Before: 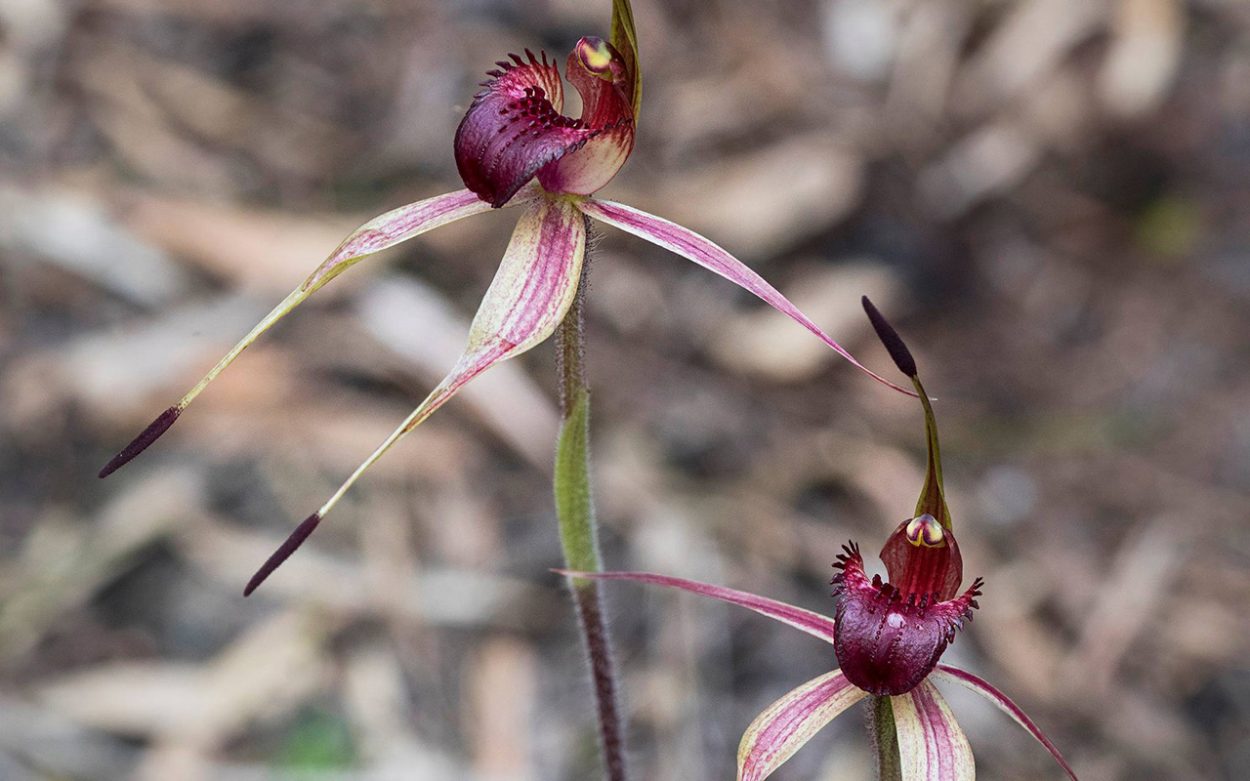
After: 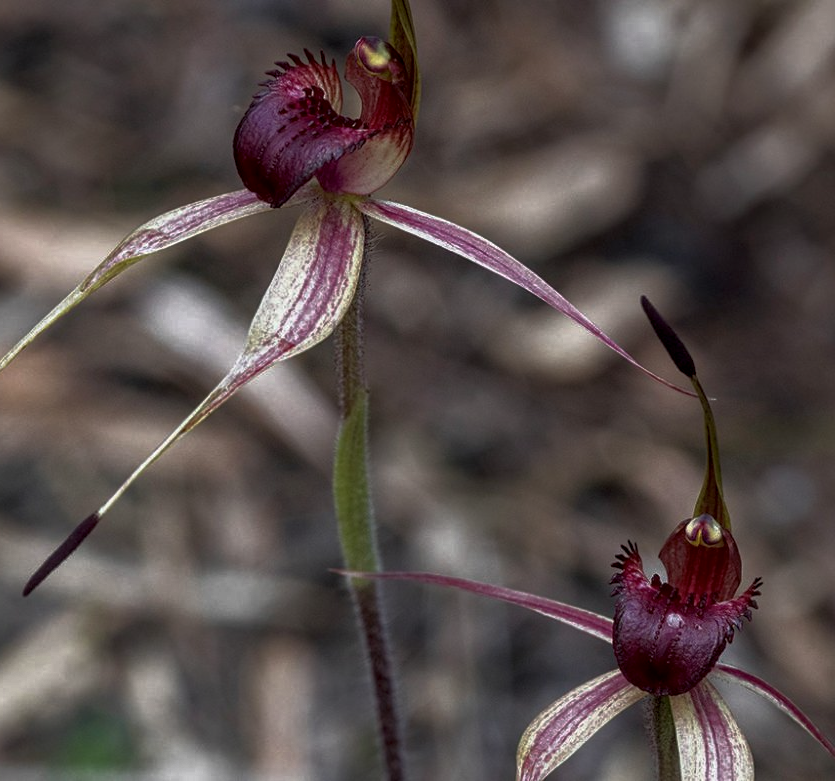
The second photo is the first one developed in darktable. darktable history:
base curve: curves: ch0 [(0, 0) (0.564, 0.291) (0.802, 0.731) (1, 1)]
crop and rotate: left 17.732%, right 15.423%
local contrast: on, module defaults
